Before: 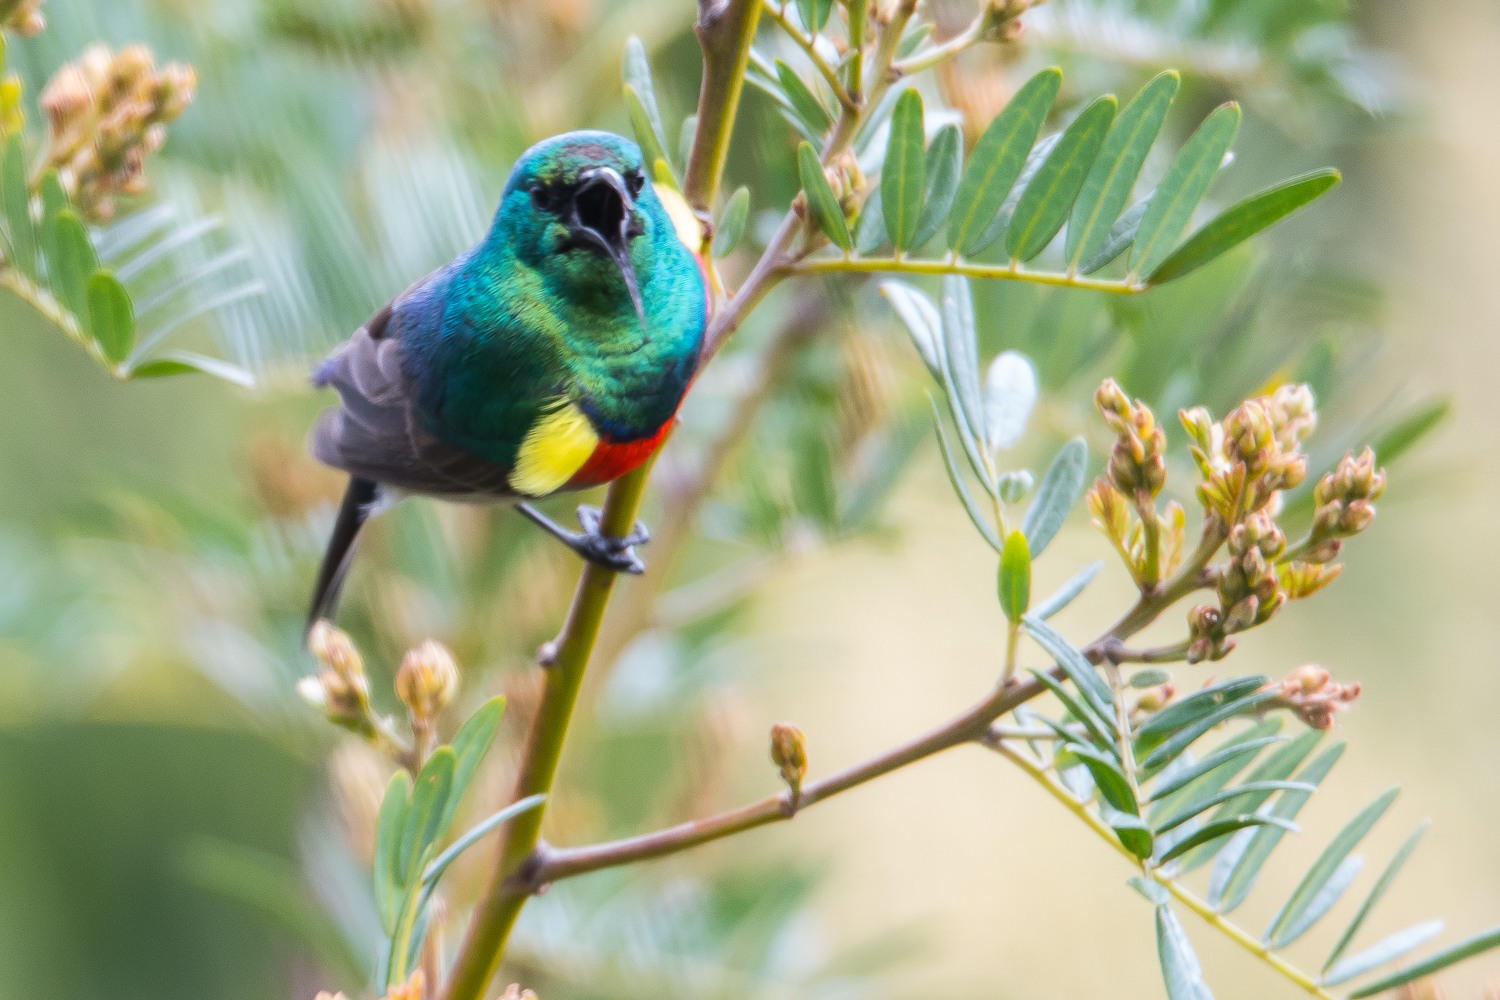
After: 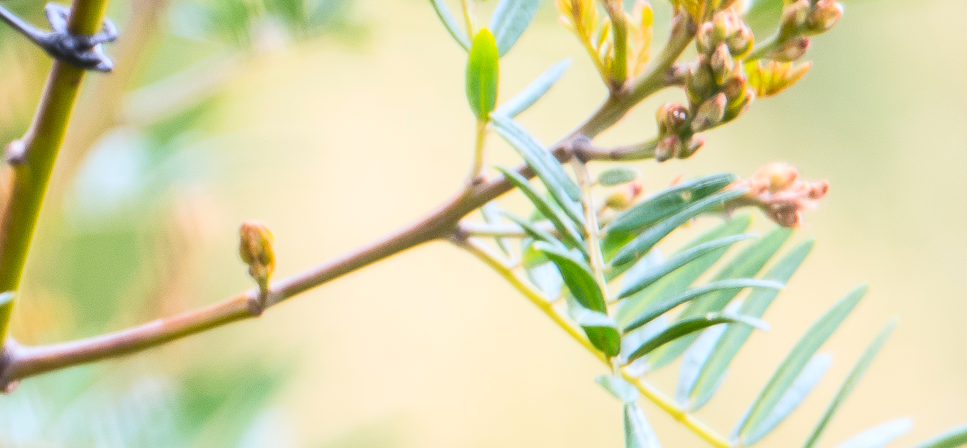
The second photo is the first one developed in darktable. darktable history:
crop and rotate: left 35.509%, top 50.238%, bottom 4.934%
contrast brightness saturation: contrast 0.2, brightness 0.16, saturation 0.22
